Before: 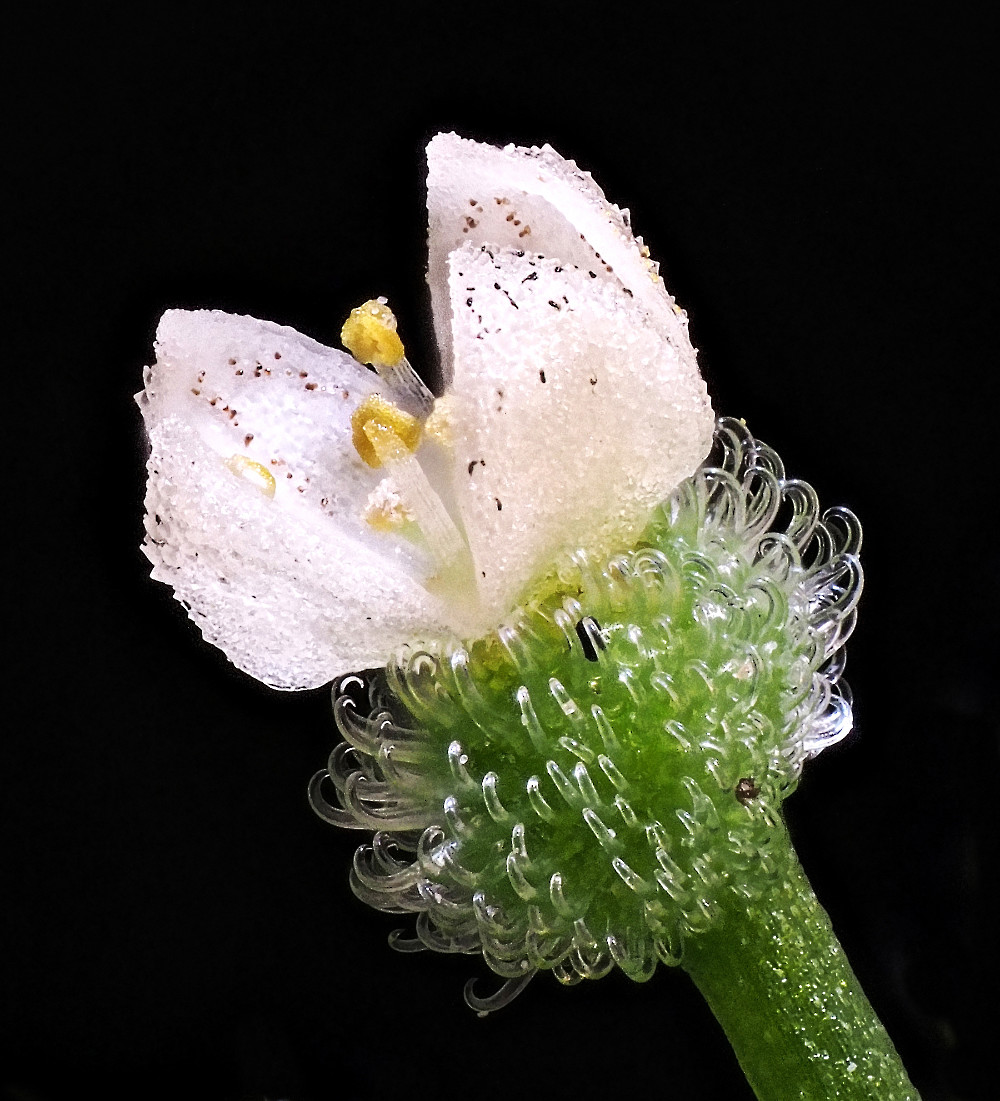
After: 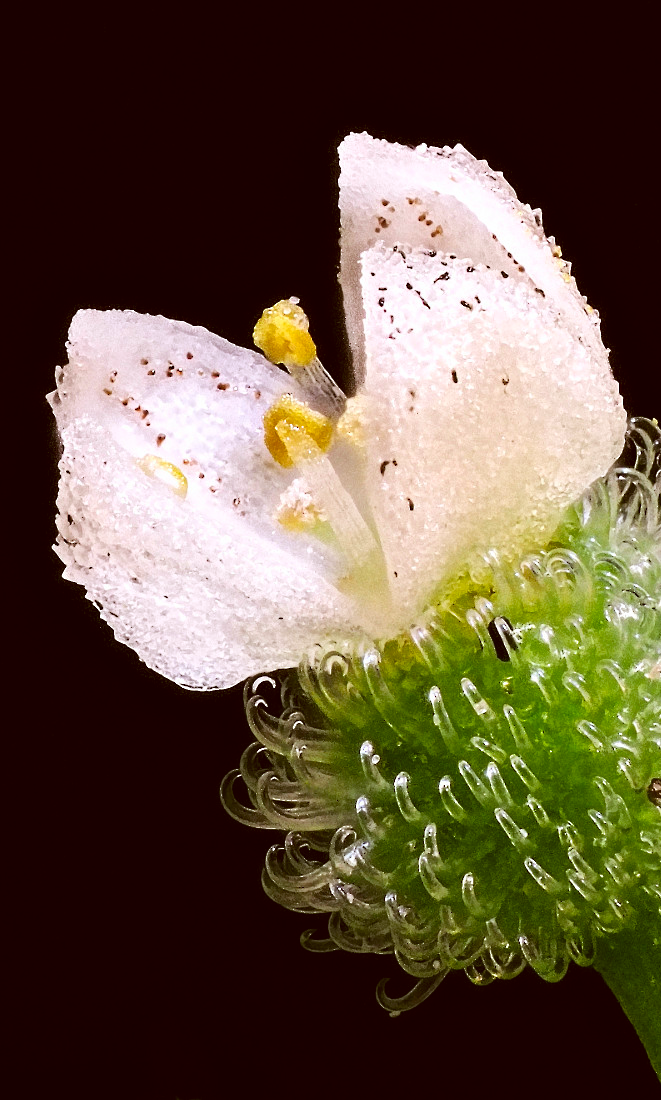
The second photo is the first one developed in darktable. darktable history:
color correction: highlights a* -0.451, highlights b* 0.16, shadows a* 5, shadows b* 20.89
contrast brightness saturation: contrast 0.078, saturation 0.197
crop and rotate: left 8.802%, right 25.012%
